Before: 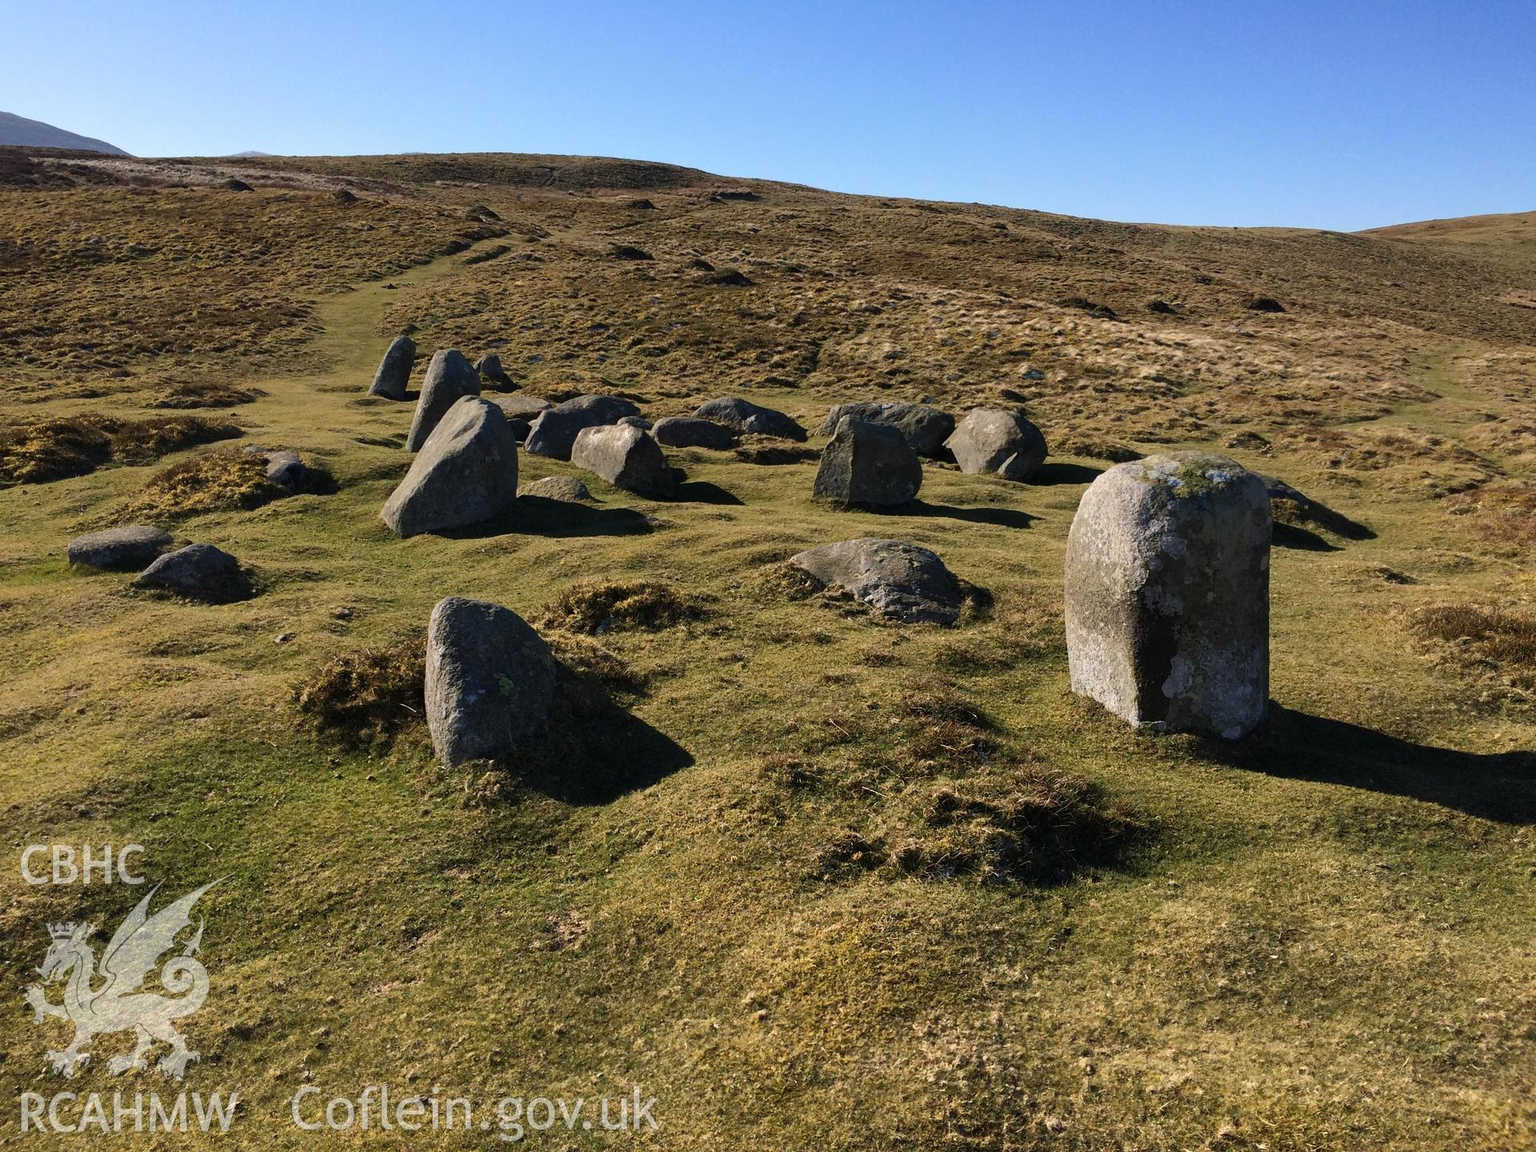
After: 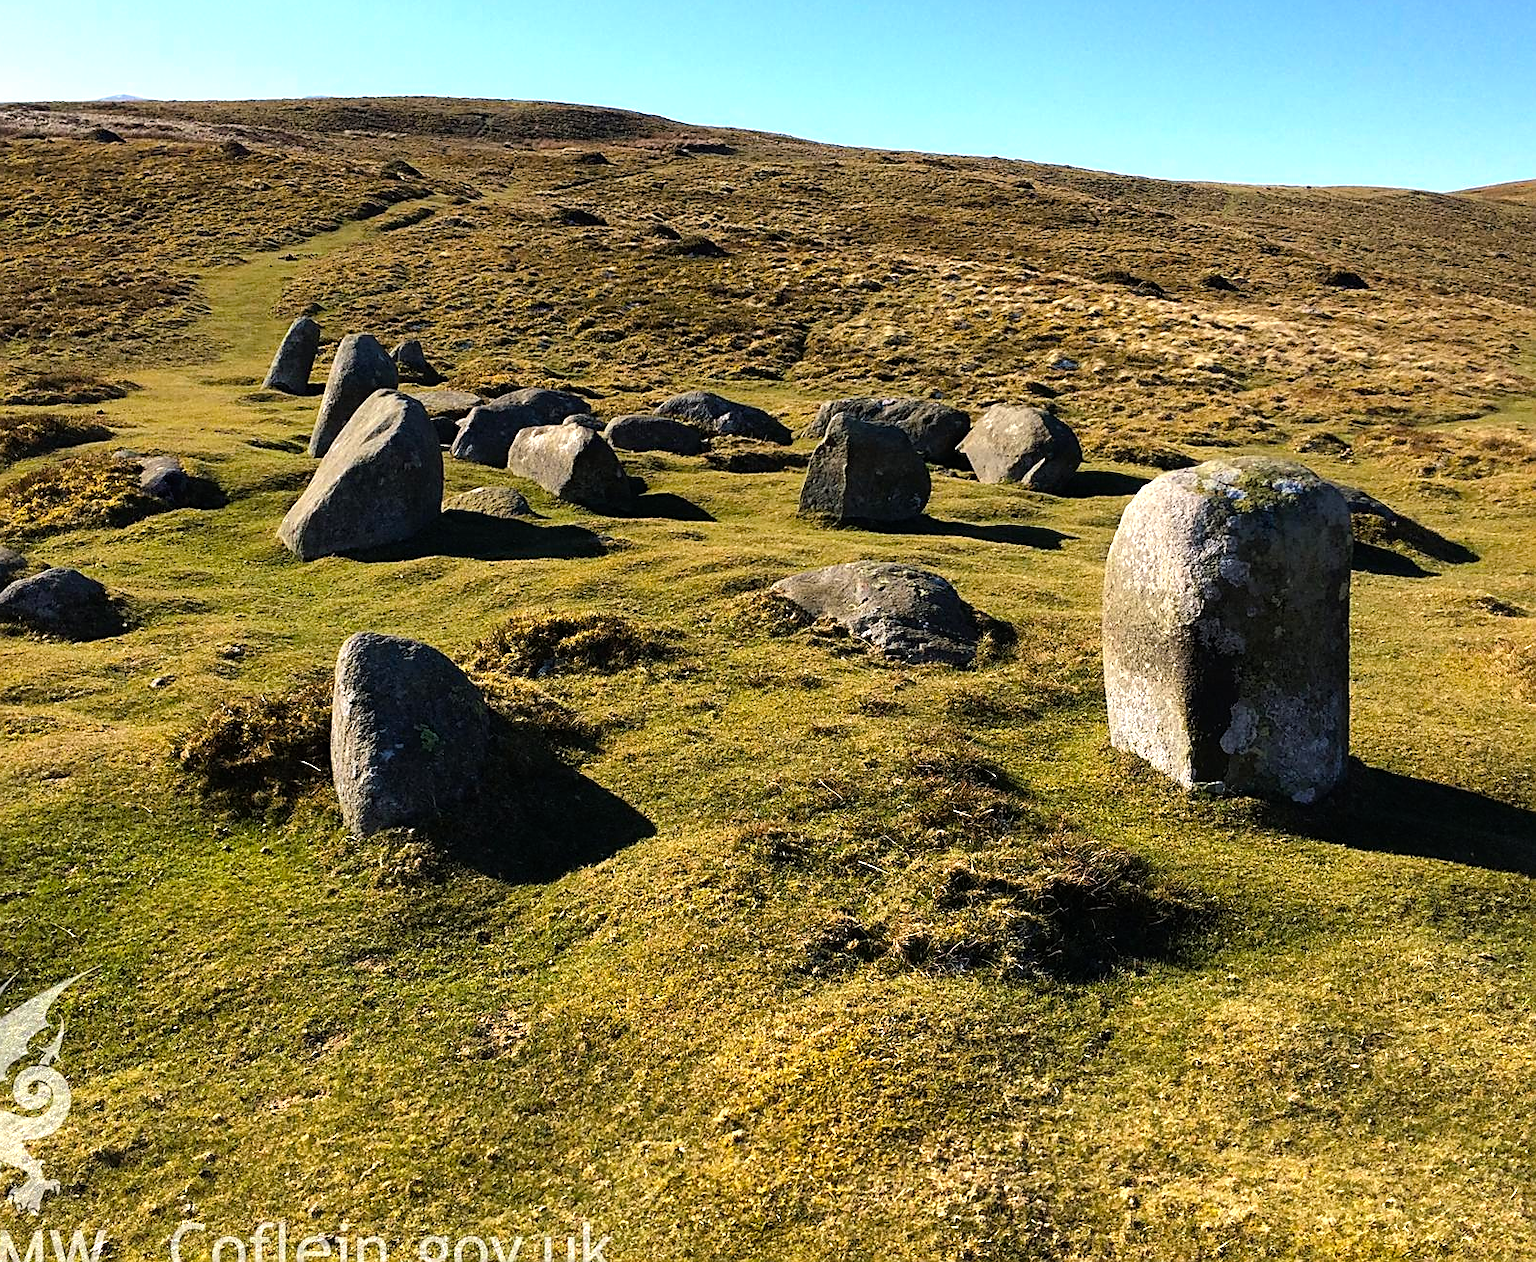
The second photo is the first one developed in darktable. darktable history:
color balance rgb: perceptual saturation grading › global saturation 19.537%, global vibrance 20%
sharpen: on, module defaults
crop: left 9.83%, top 6.33%, right 7.166%, bottom 2.518%
tone equalizer: -8 EV -0.785 EV, -7 EV -0.673 EV, -6 EV -0.617 EV, -5 EV -0.42 EV, -3 EV 0.389 EV, -2 EV 0.6 EV, -1 EV 0.689 EV, +0 EV 0.774 EV
